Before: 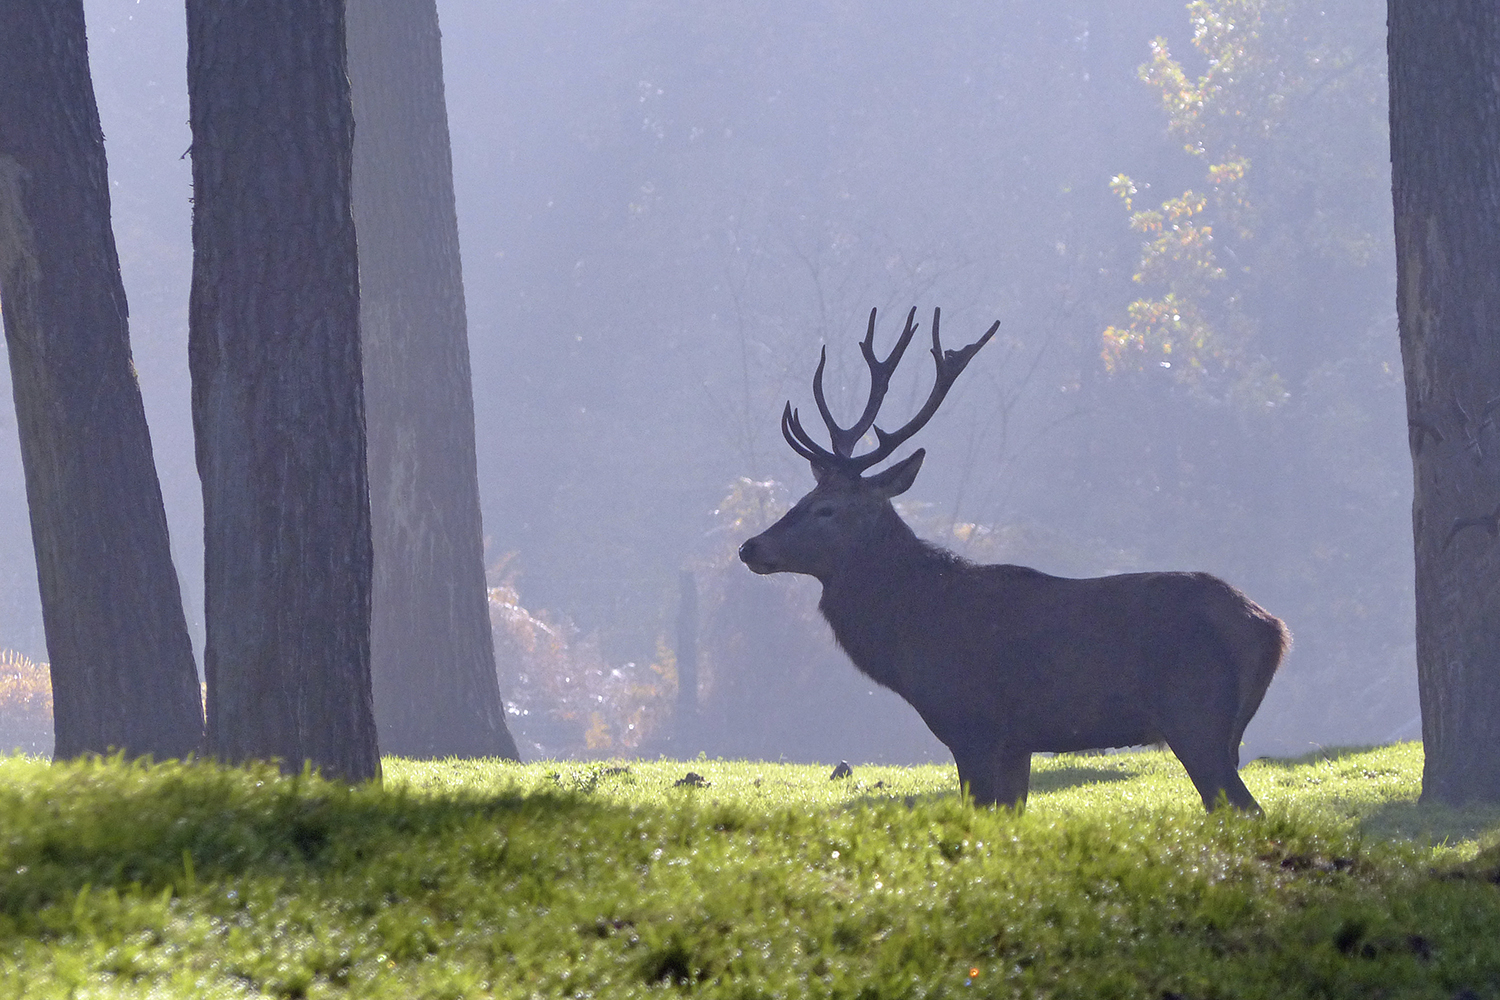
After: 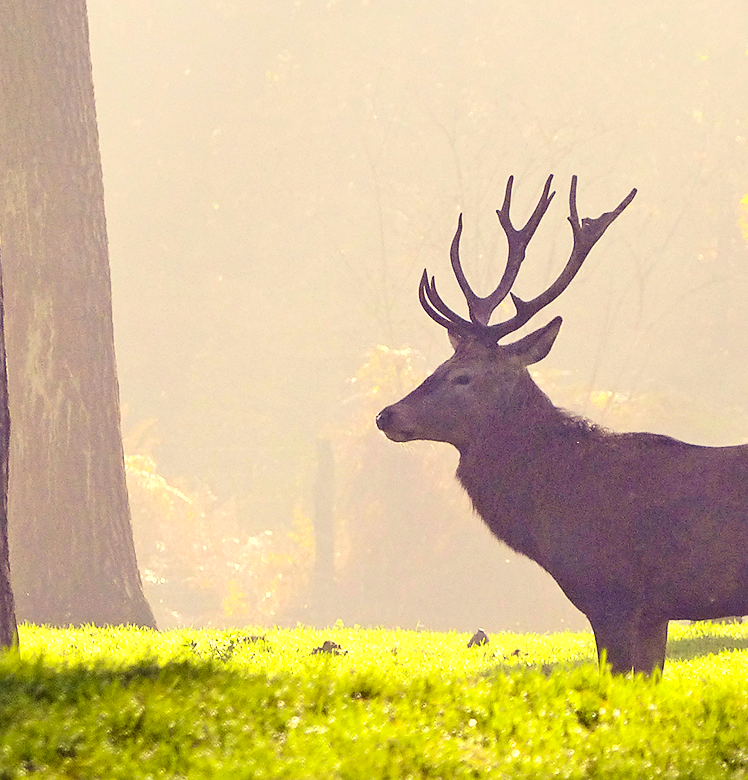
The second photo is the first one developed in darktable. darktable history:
velvia: on, module defaults
crop and rotate: angle 0.013°, left 24.208%, top 13.243%, right 25.855%, bottom 8.717%
sharpen: radius 1.826, amount 0.395, threshold 1.429
color correction: highlights a* -0.38, highlights b* 39.63, shadows a* 9.93, shadows b* -0.902
base curve: preserve colors none
exposure: black level correction 0, exposure 0.699 EV, compensate highlight preservation false
tone curve: curves: ch0 [(0, 0) (0.003, 0.024) (0.011, 0.032) (0.025, 0.041) (0.044, 0.054) (0.069, 0.069) (0.1, 0.09) (0.136, 0.116) (0.177, 0.162) (0.224, 0.213) (0.277, 0.278) (0.335, 0.359) (0.399, 0.447) (0.468, 0.543) (0.543, 0.621) (0.623, 0.717) (0.709, 0.807) (0.801, 0.876) (0.898, 0.934) (1, 1)], color space Lab, independent channels, preserve colors none
